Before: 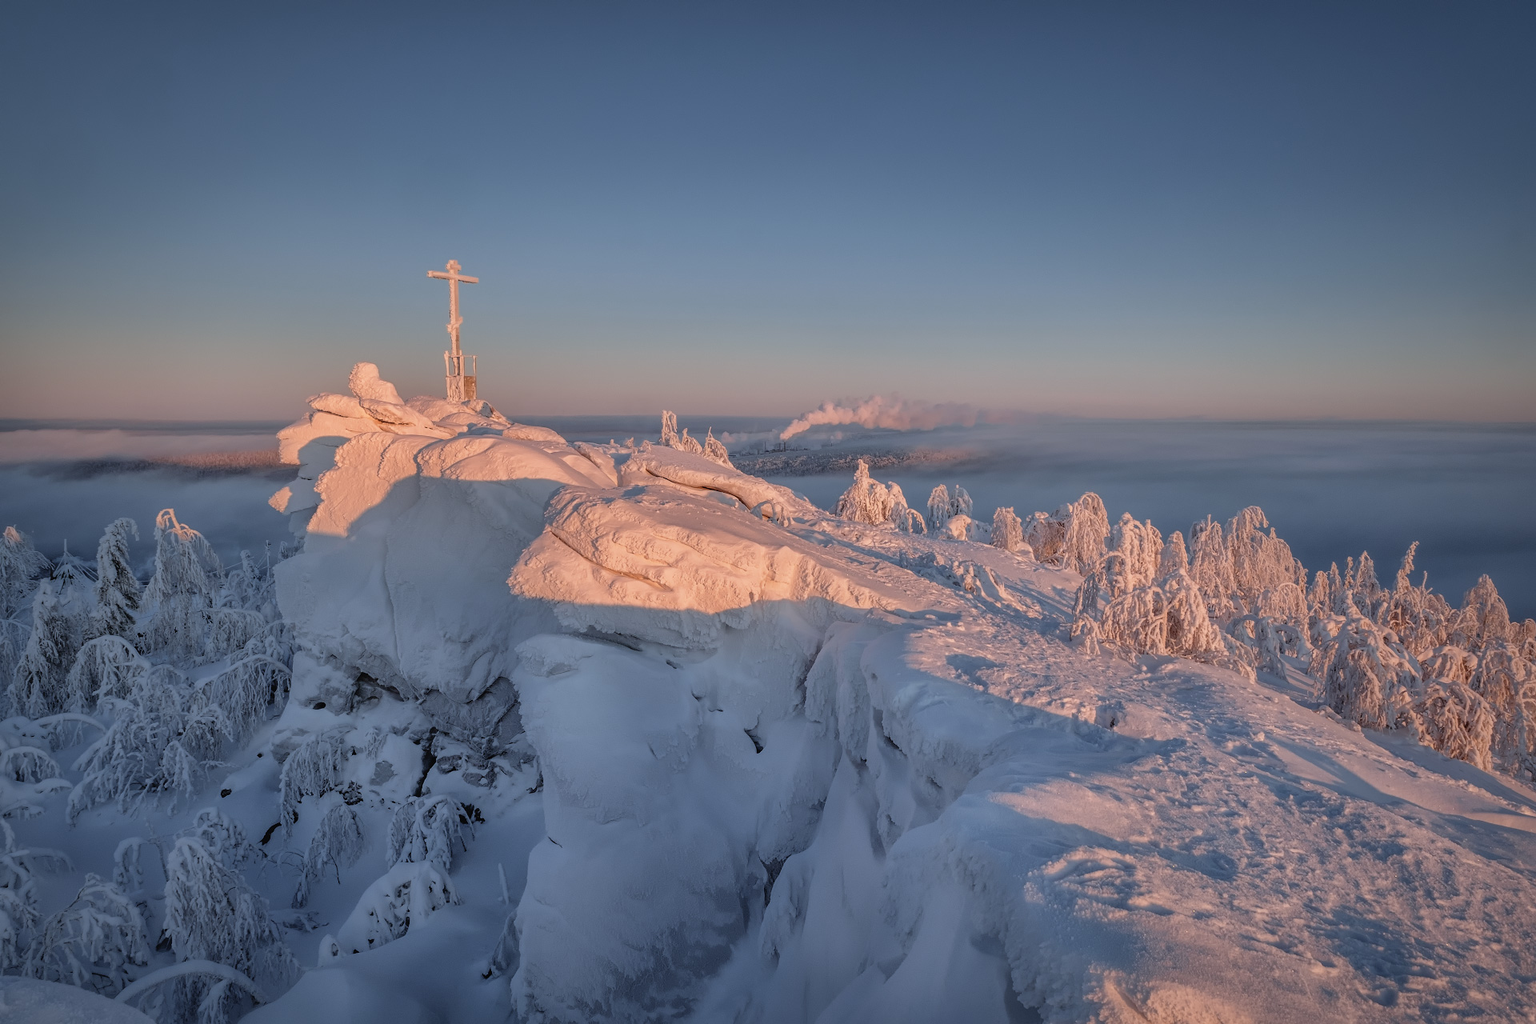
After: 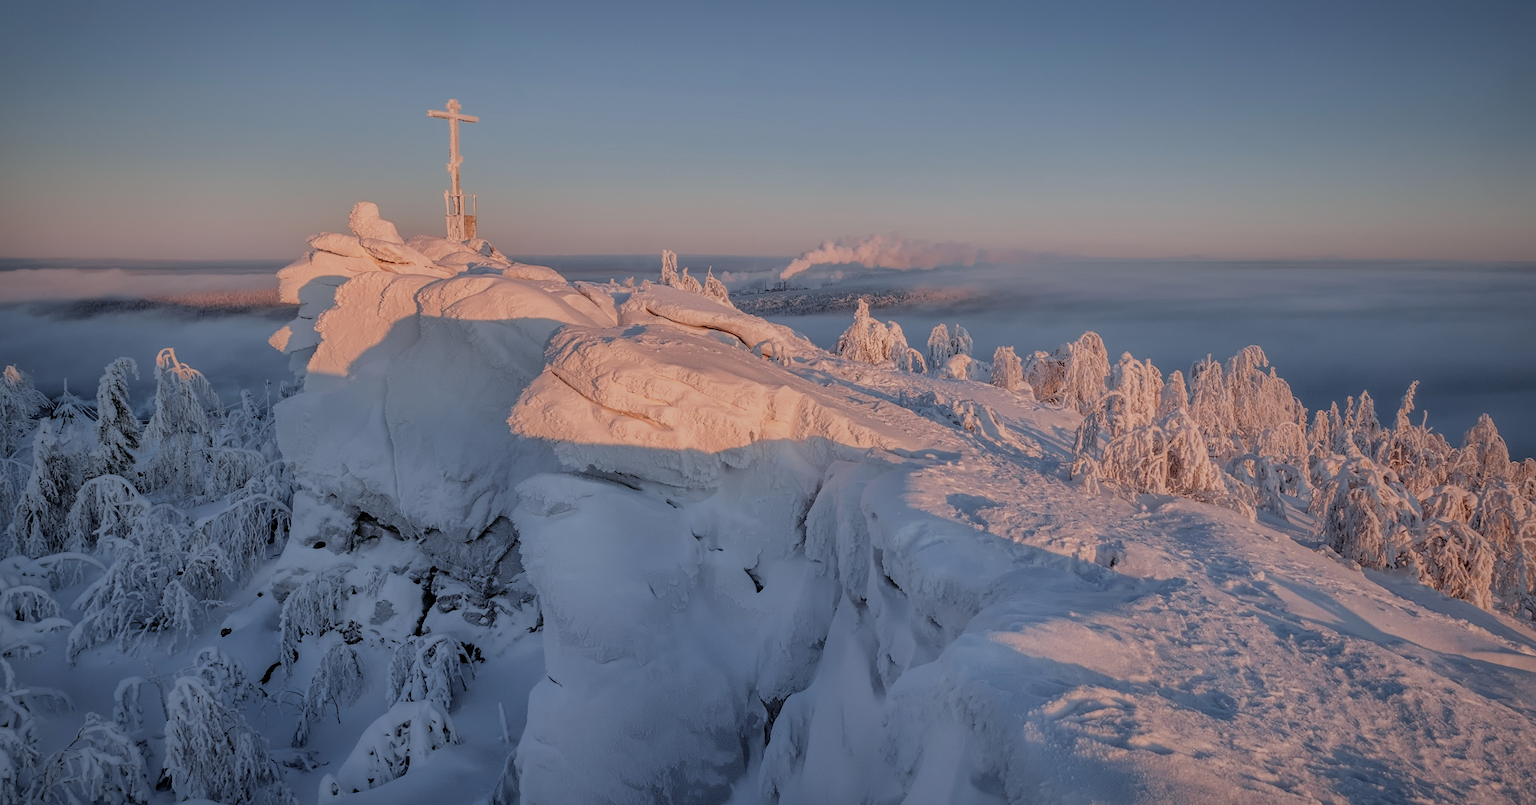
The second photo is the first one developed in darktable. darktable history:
crop and rotate: top 15.774%, bottom 5.506%
filmic rgb: black relative exposure -6.68 EV, white relative exposure 4.56 EV, hardness 3.25
